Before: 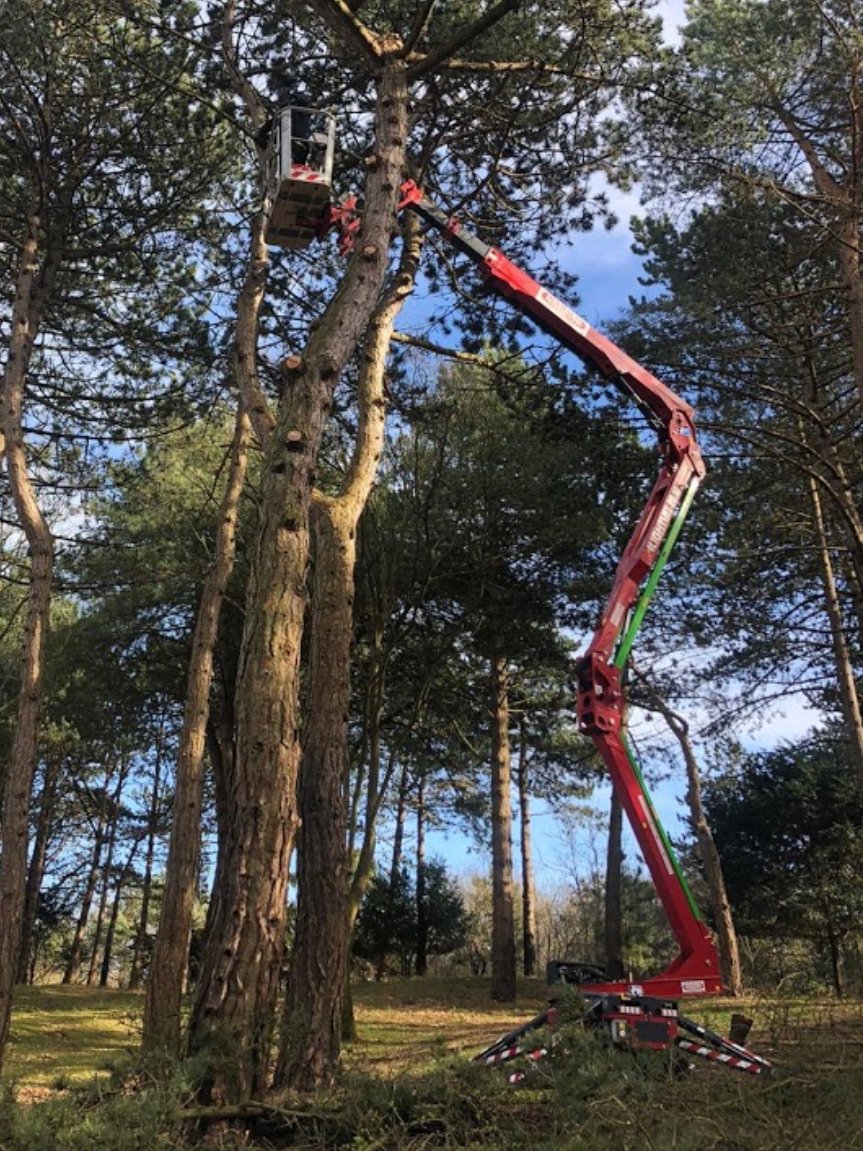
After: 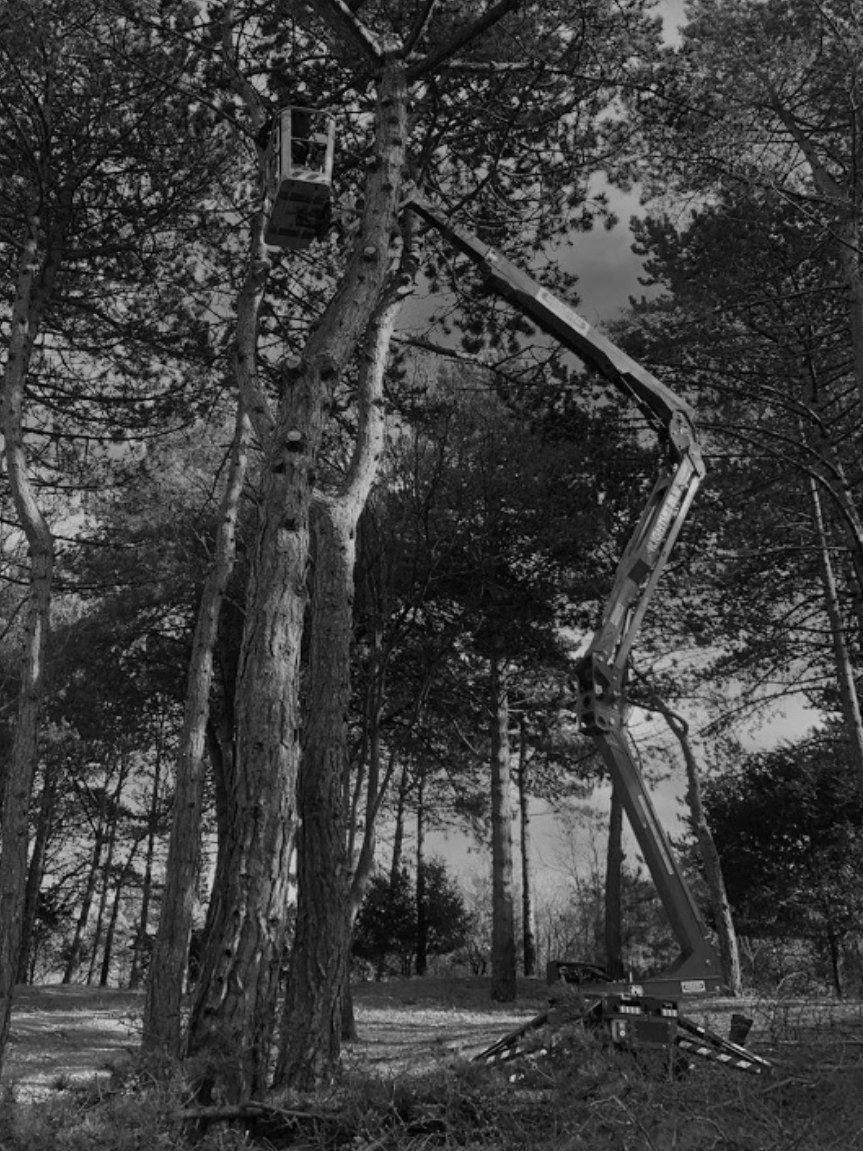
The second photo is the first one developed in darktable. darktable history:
graduated density: on, module defaults
monochrome: a 26.22, b 42.67, size 0.8
color calibration: illuminant as shot in camera, x 0.383, y 0.38, temperature 3949.15 K, gamut compression 1.66
